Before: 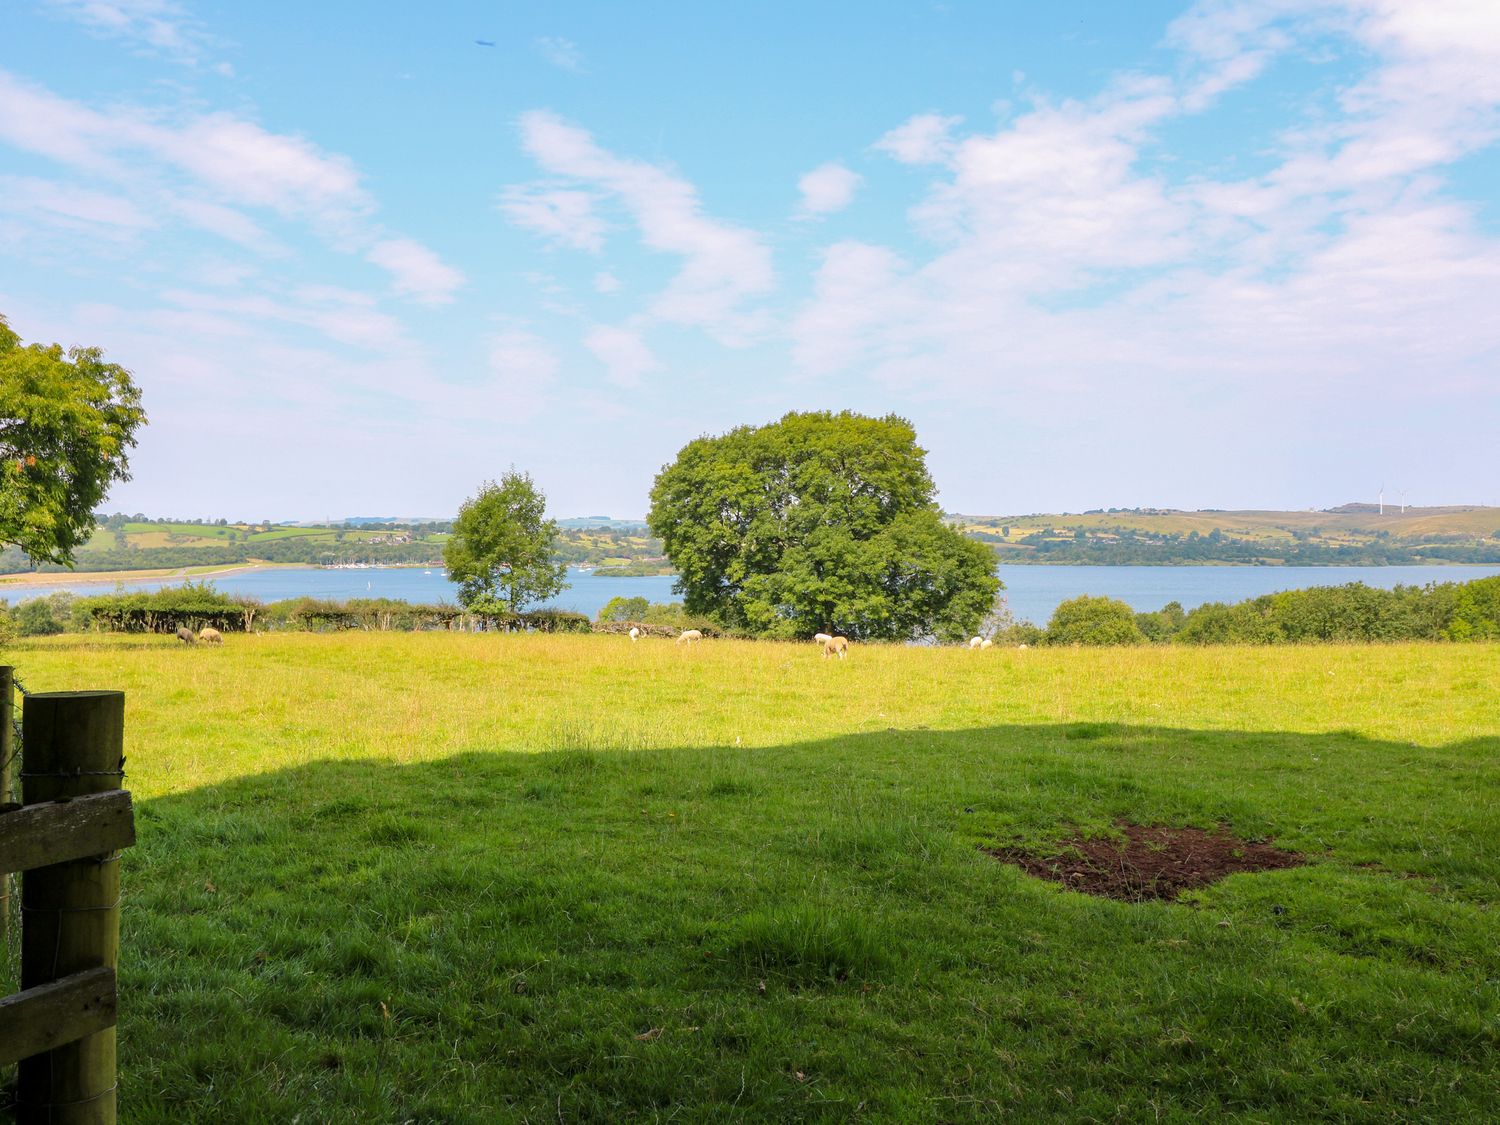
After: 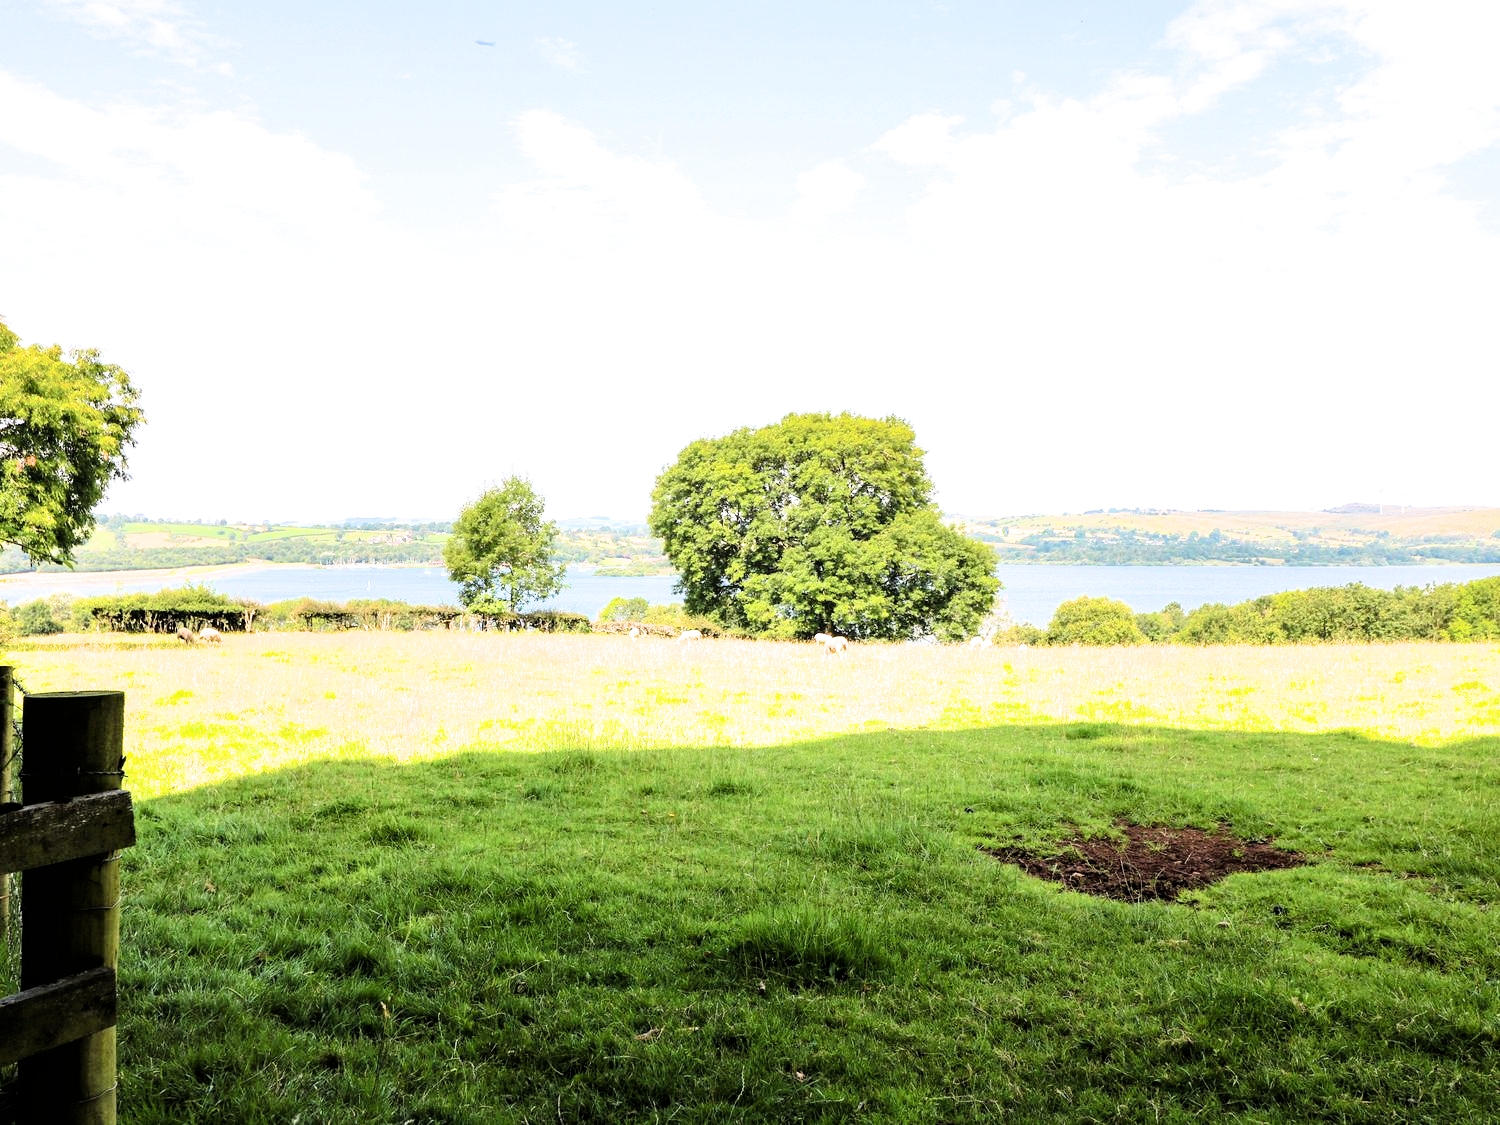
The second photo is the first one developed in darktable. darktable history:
filmic rgb: black relative exposure -5.31 EV, white relative exposure 2.88 EV, dynamic range scaling -37.85%, hardness 3.98, contrast 1.602, highlights saturation mix -0.554%
exposure: exposure 1.056 EV, compensate highlight preservation false
